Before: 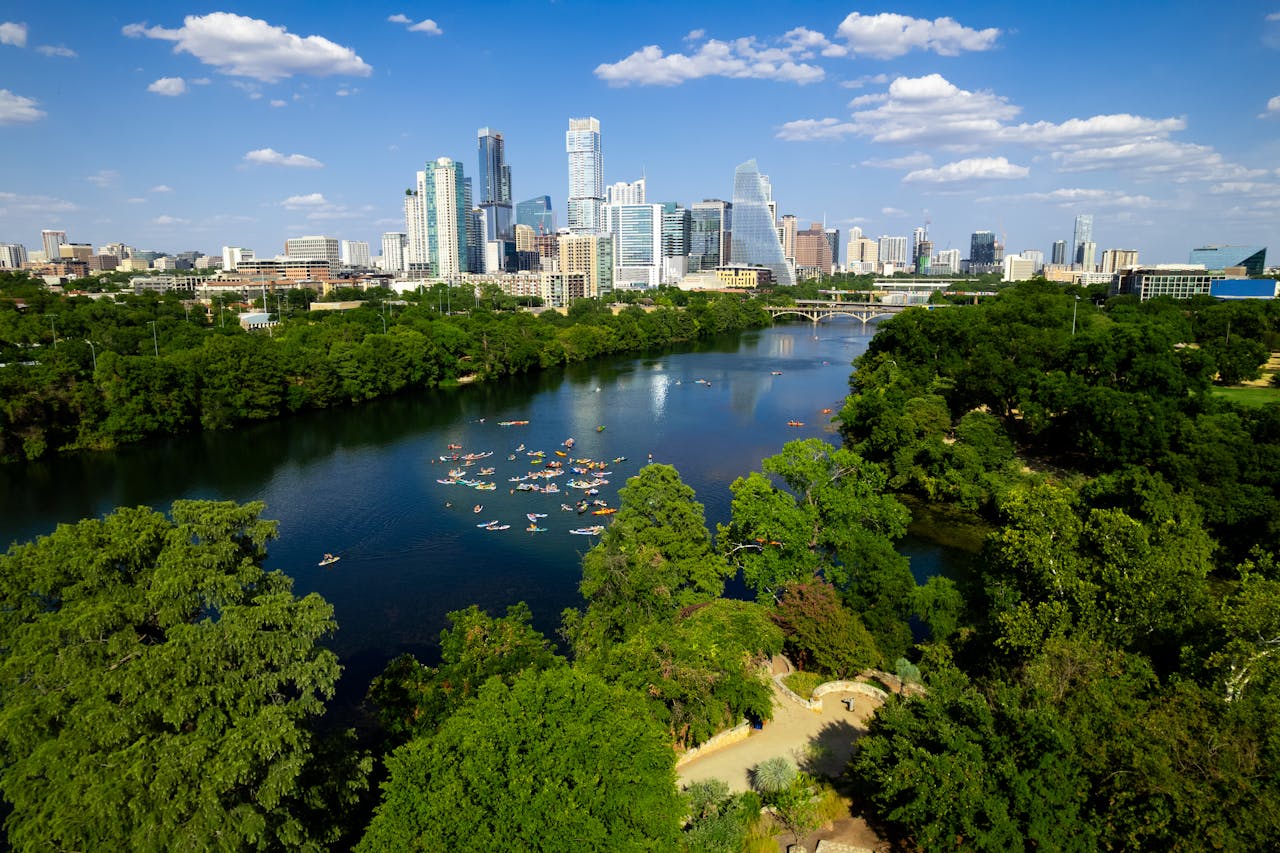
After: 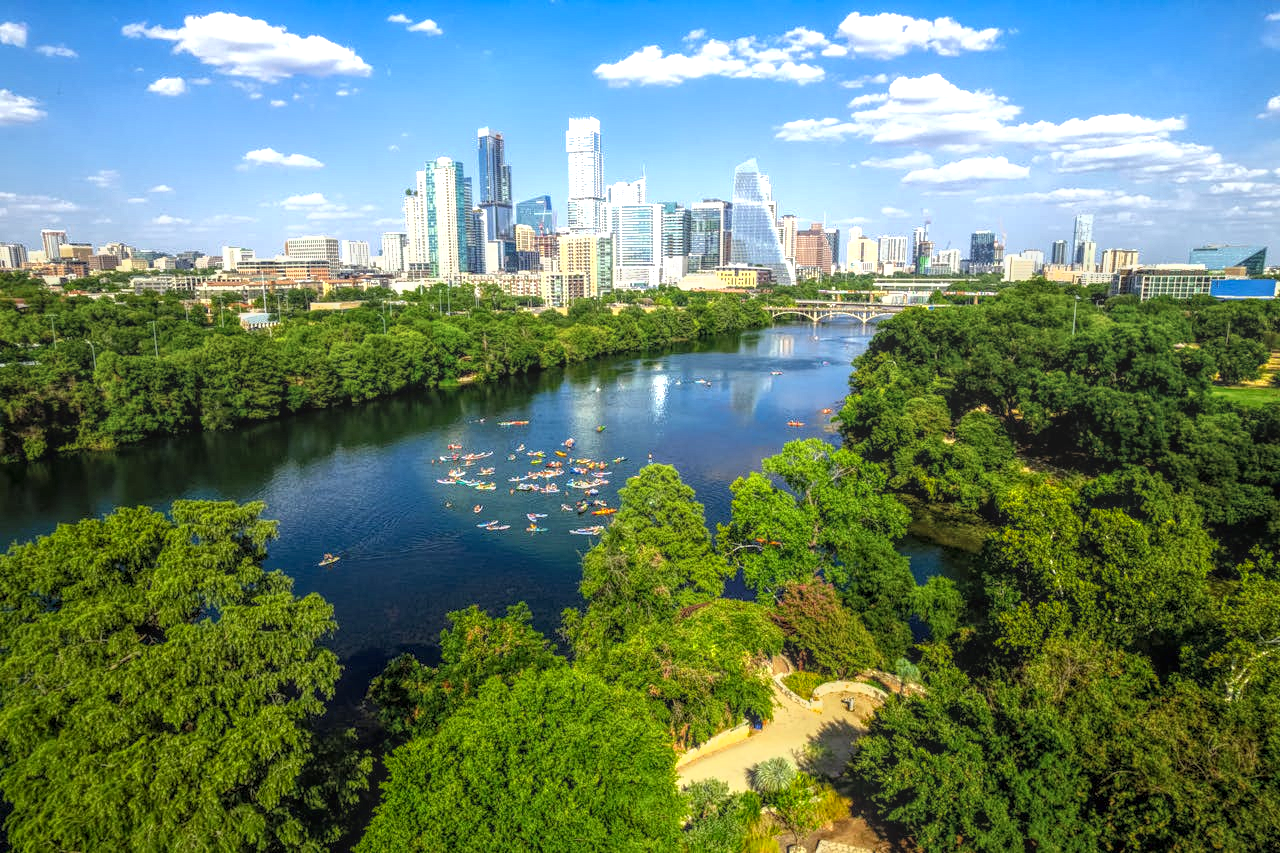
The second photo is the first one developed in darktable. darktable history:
exposure: black level correction 0, exposure 0.9 EV, compensate highlight preservation false
local contrast: highlights 20%, shadows 30%, detail 200%, midtone range 0.2
